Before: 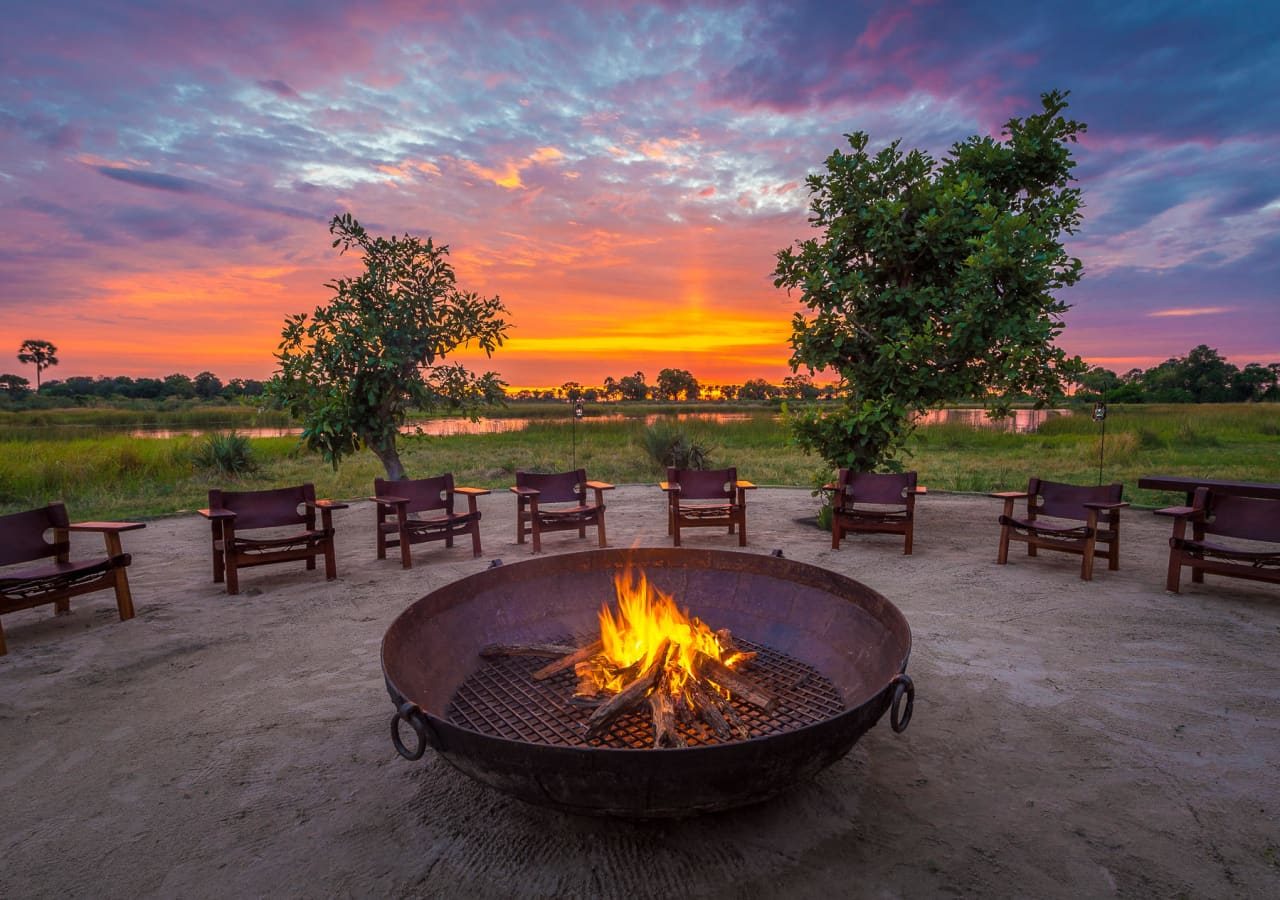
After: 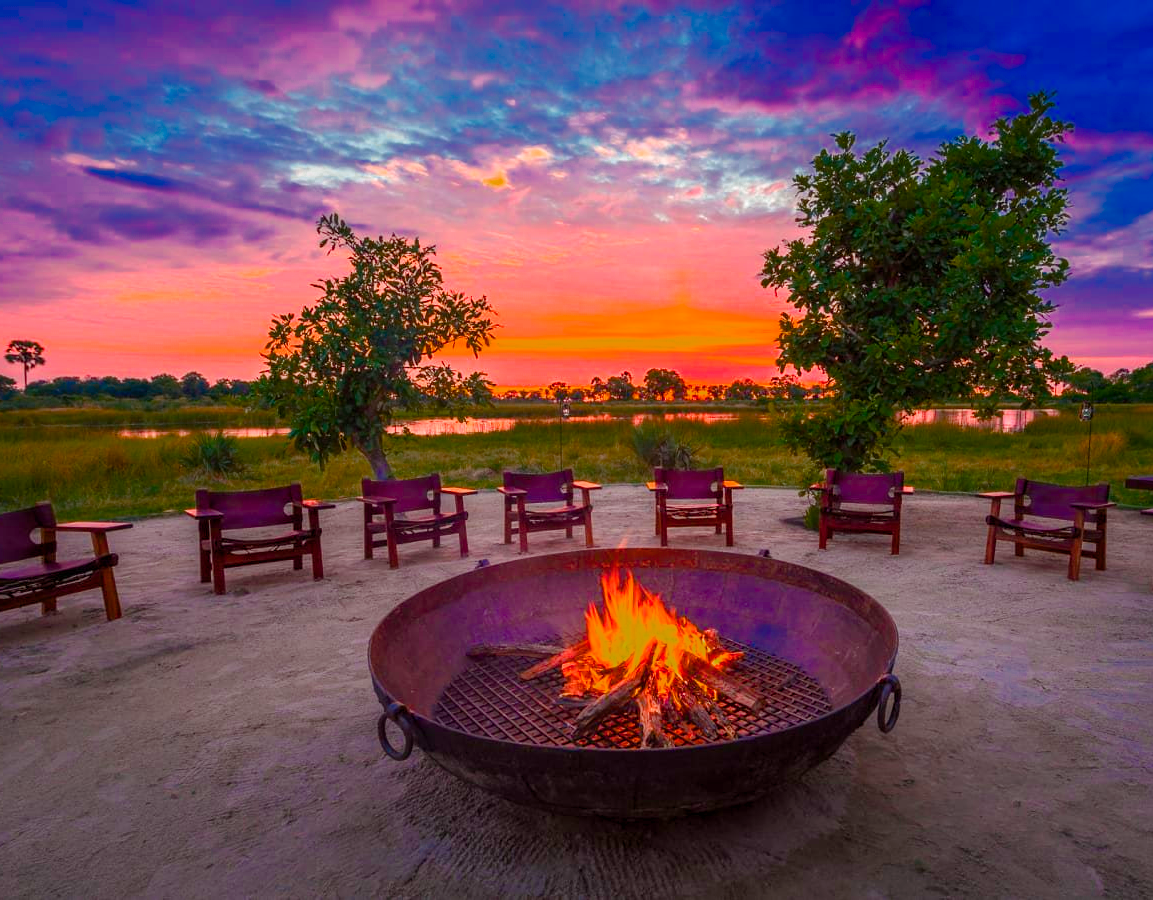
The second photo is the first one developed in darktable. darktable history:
crop and rotate: left 1.088%, right 8.807%
color balance rgb: perceptual saturation grading › global saturation 35%, perceptual saturation grading › highlights -30%, perceptual saturation grading › shadows 35%, perceptual brilliance grading › global brilliance 3%, perceptual brilliance grading › highlights -3%, perceptual brilliance grading › shadows 3%
color zones: curves: ch0 [(0, 0.553) (0.123, 0.58) (0.23, 0.419) (0.468, 0.155) (0.605, 0.132) (0.723, 0.063) (0.833, 0.172) (0.921, 0.468)]; ch1 [(0.025, 0.645) (0.229, 0.584) (0.326, 0.551) (0.537, 0.446) (0.599, 0.911) (0.708, 1) (0.805, 0.944)]; ch2 [(0.086, 0.468) (0.254, 0.464) (0.638, 0.564) (0.702, 0.592) (0.768, 0.564)]
